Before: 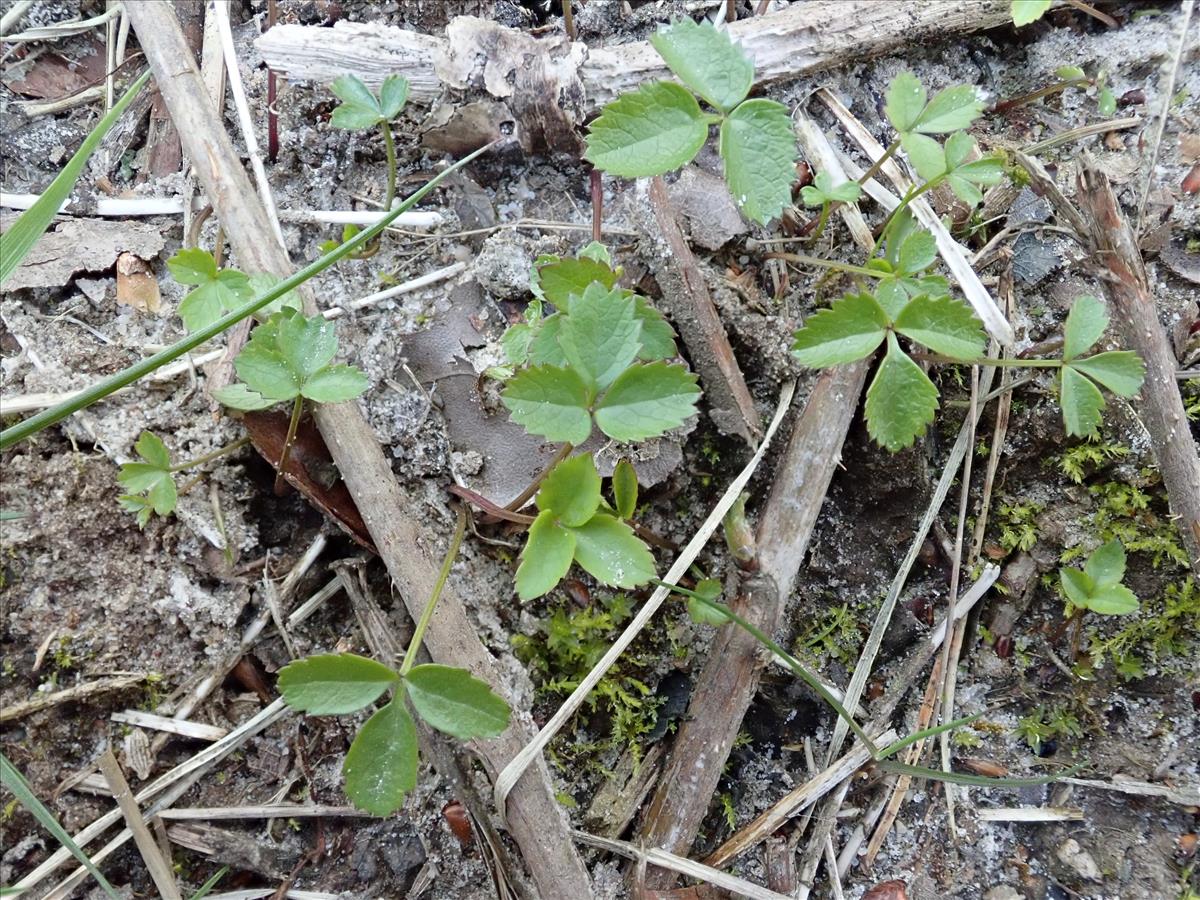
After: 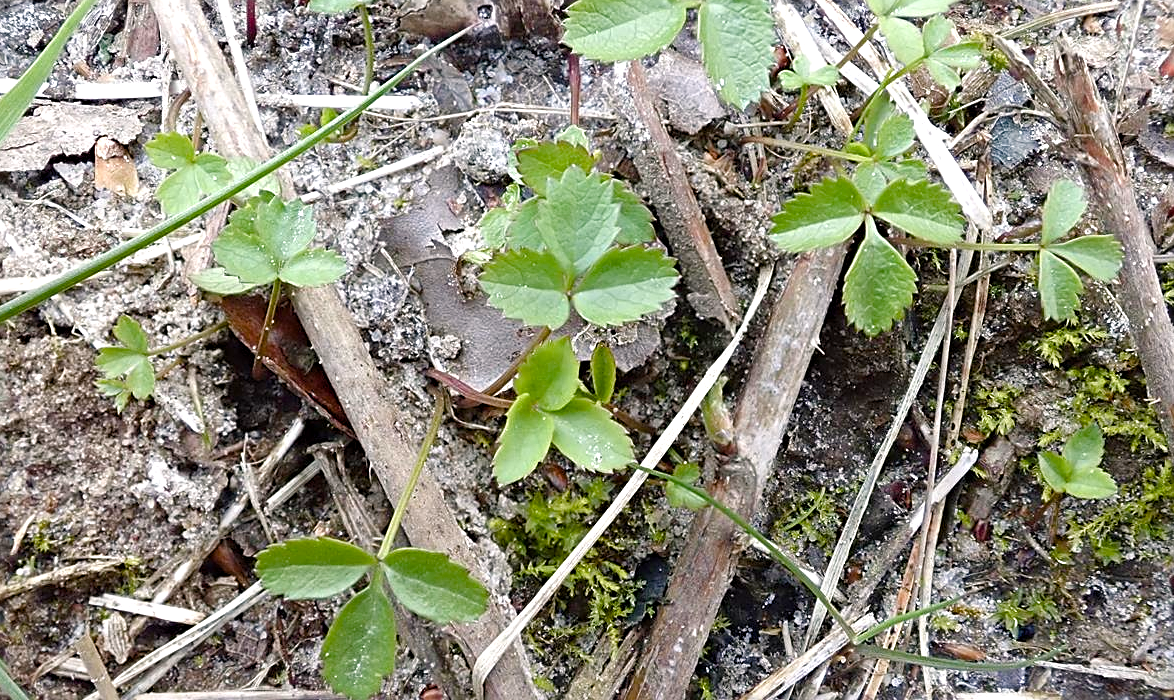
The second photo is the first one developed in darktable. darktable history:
sharpen: on, module defaults
crop and rotate: left 1.897%, top 12.932%, right 0.213%, bottom 9.218%
tone equalizer: on, module defaults
color balance rgb: highlights gain › chroma 0.95%, highlights gain › hue 25.15°, perceptual saturation grading › global saturation 20%, perceptual saturation grading › highlights -50.542%, perceptual saturation grading › shadows 31.198%, perceptual brilliance grading › global brilliance 11.709%, global vibrance 20%
